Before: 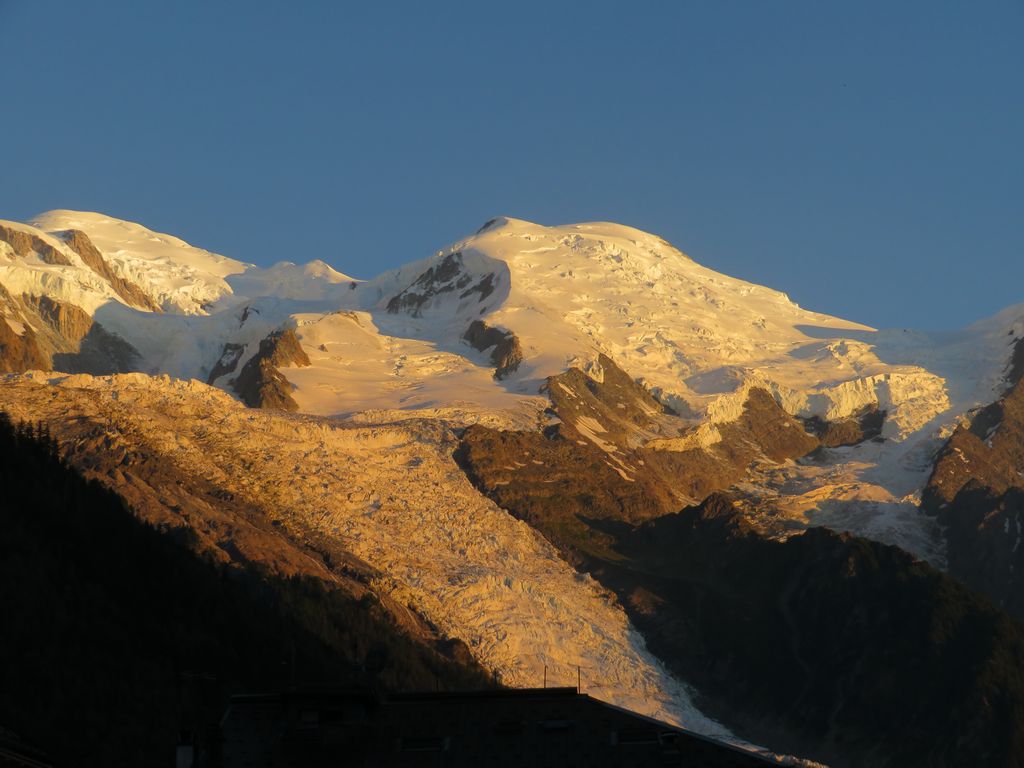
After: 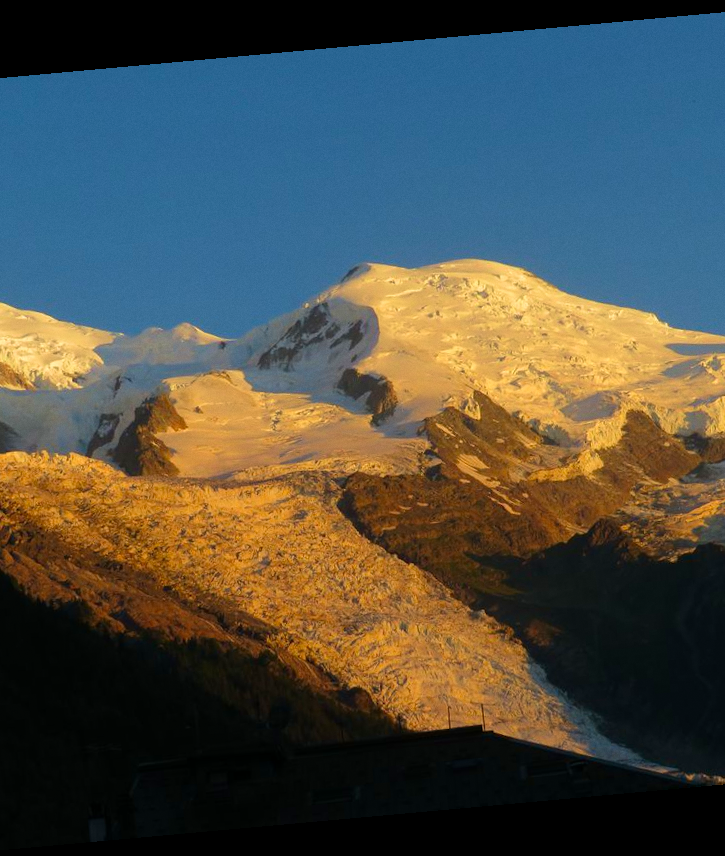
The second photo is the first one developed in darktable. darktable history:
grain: coarseness 0.09 ISO, strength 10%
crop and rotate: left 14.292%, right 19.041%
rotate and perspective: rotation -5.2°, automatic cropping off
velvia: on, module defaults
contrast brightness saturation: contrast 0.08, saturation 0.2
